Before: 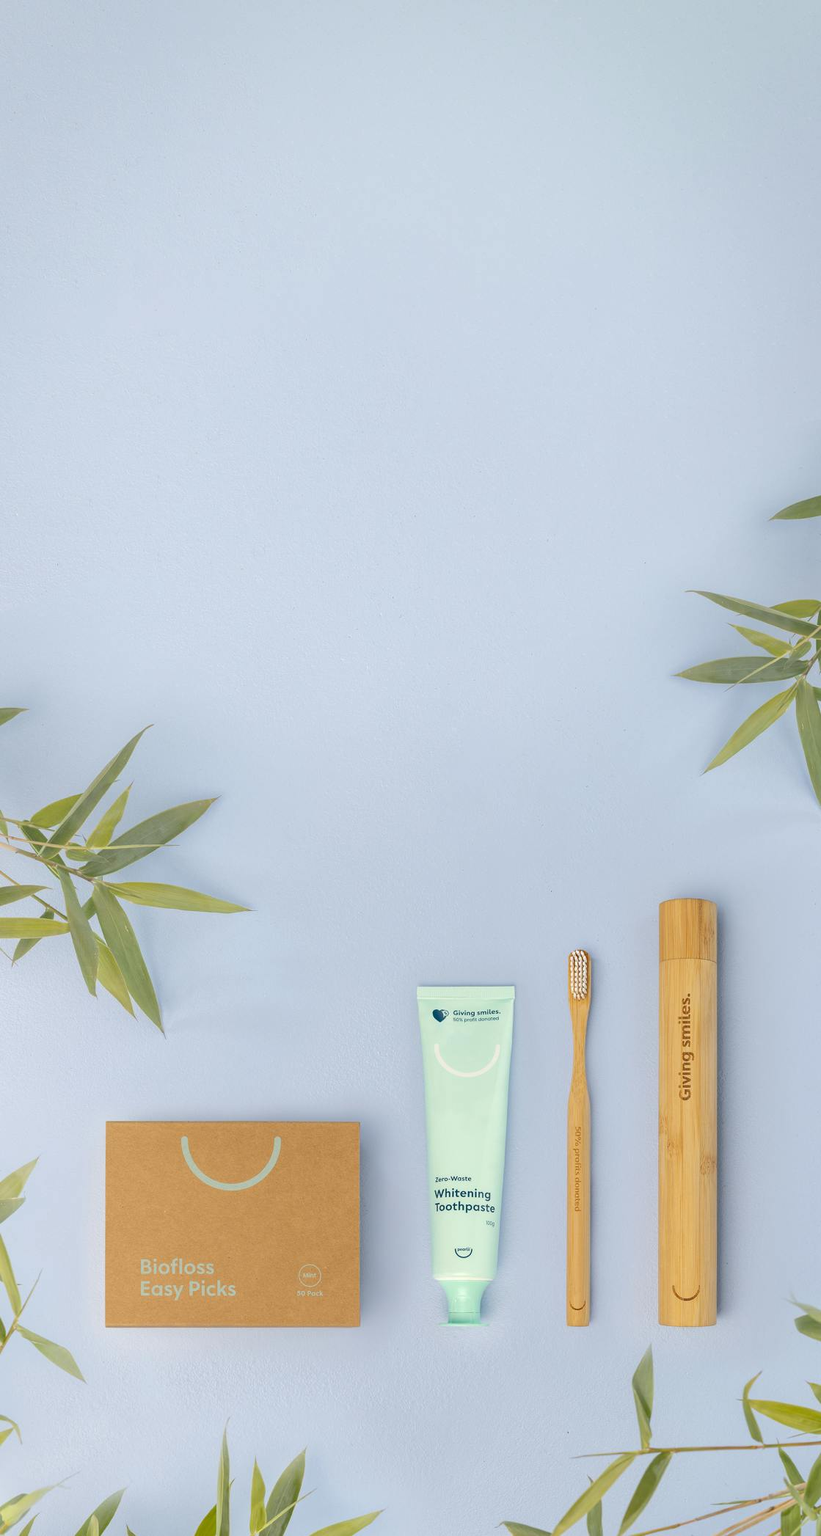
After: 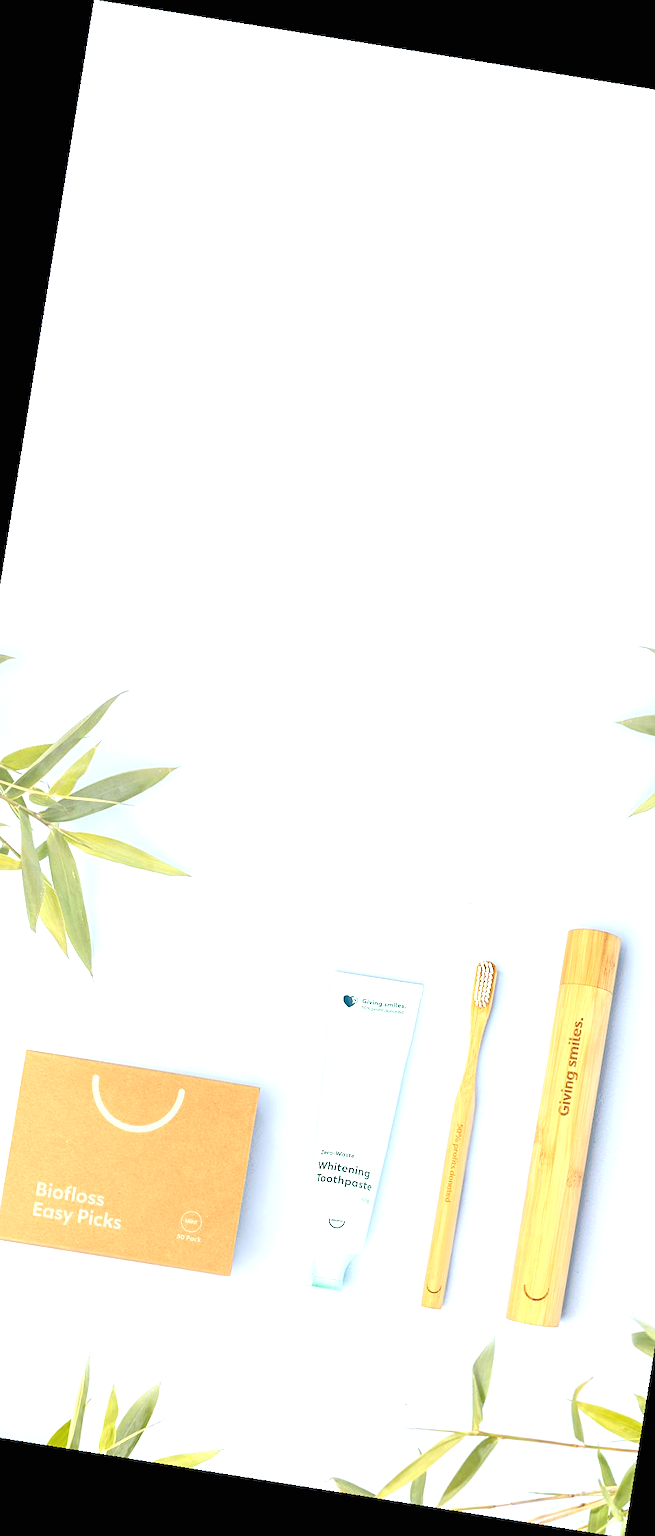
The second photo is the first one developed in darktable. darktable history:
crop and rotate: left 13.537%, right 19.796%
shadows and highlights: shadows 12, white point adjustment 1.2, highlights -0.36, soften with gaussian
exposure: black level correction 0, exposure 1.1 EV, compensate highlight preservation false
rotate and perspective: rotation 9.12°, automatic cropping off
sharpen: amount 0.2
